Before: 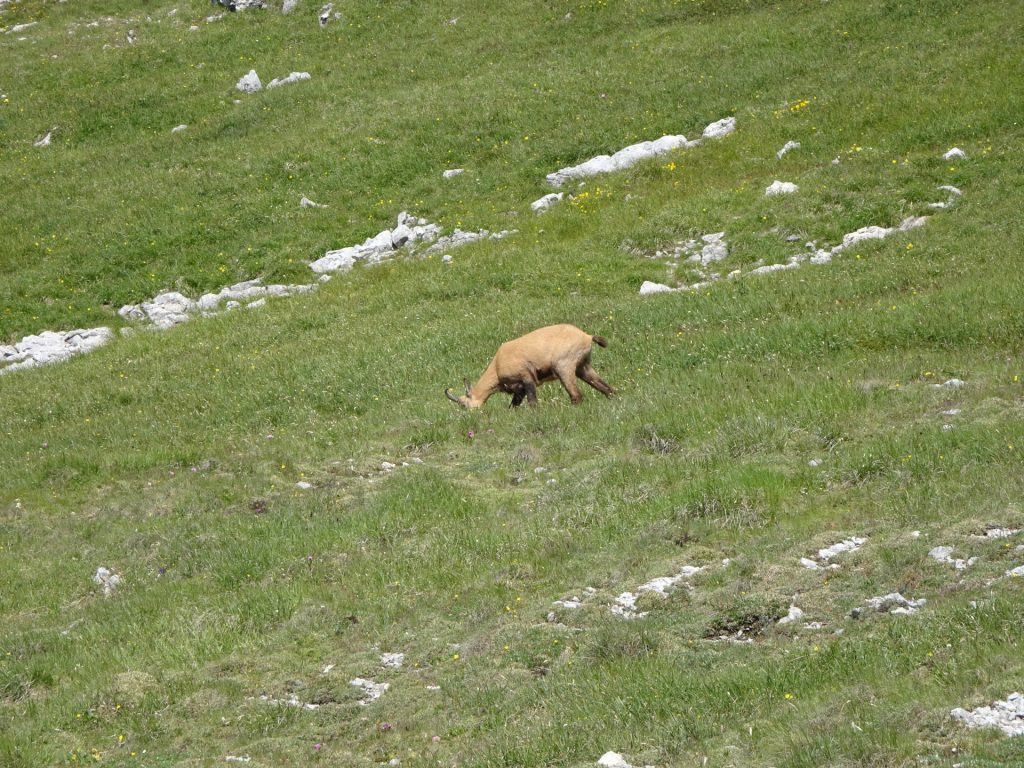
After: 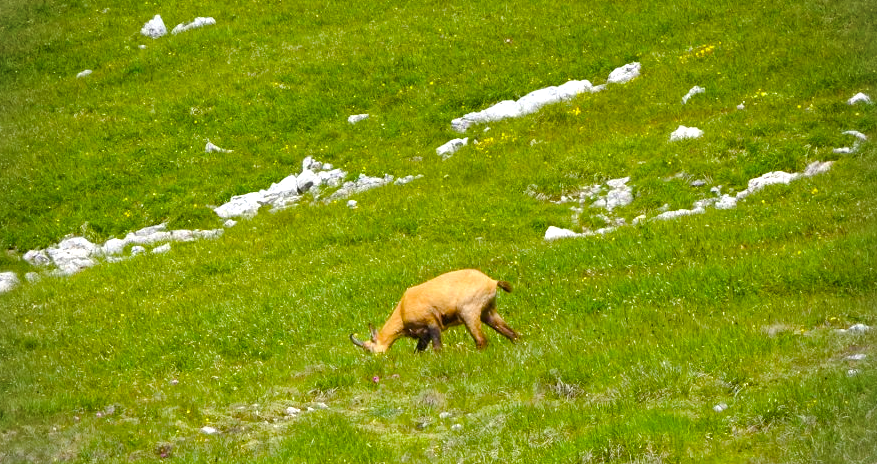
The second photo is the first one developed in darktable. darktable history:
crop and rotate: left 9.345%, top 7.22%, right 4.982%, bottom 32.331%
color balance rgb: linear chroma grading › shadows 10%, linear chroma grading › highlights 10%, linear chroma grading › global chroma 15%, linear chroma grading › mid-tones 15%, perceptual saturation grading › global saturation 40%, perceptual saturation grading › highlights -25%, perceptual saturation grading › mid-tones 35%, perceptual saturation grading › shadows 35%, perceptual brilliance grading › global brilliance 11.29%, global vibrance 11.29%
vignetting: fall-off radius 60.92%
